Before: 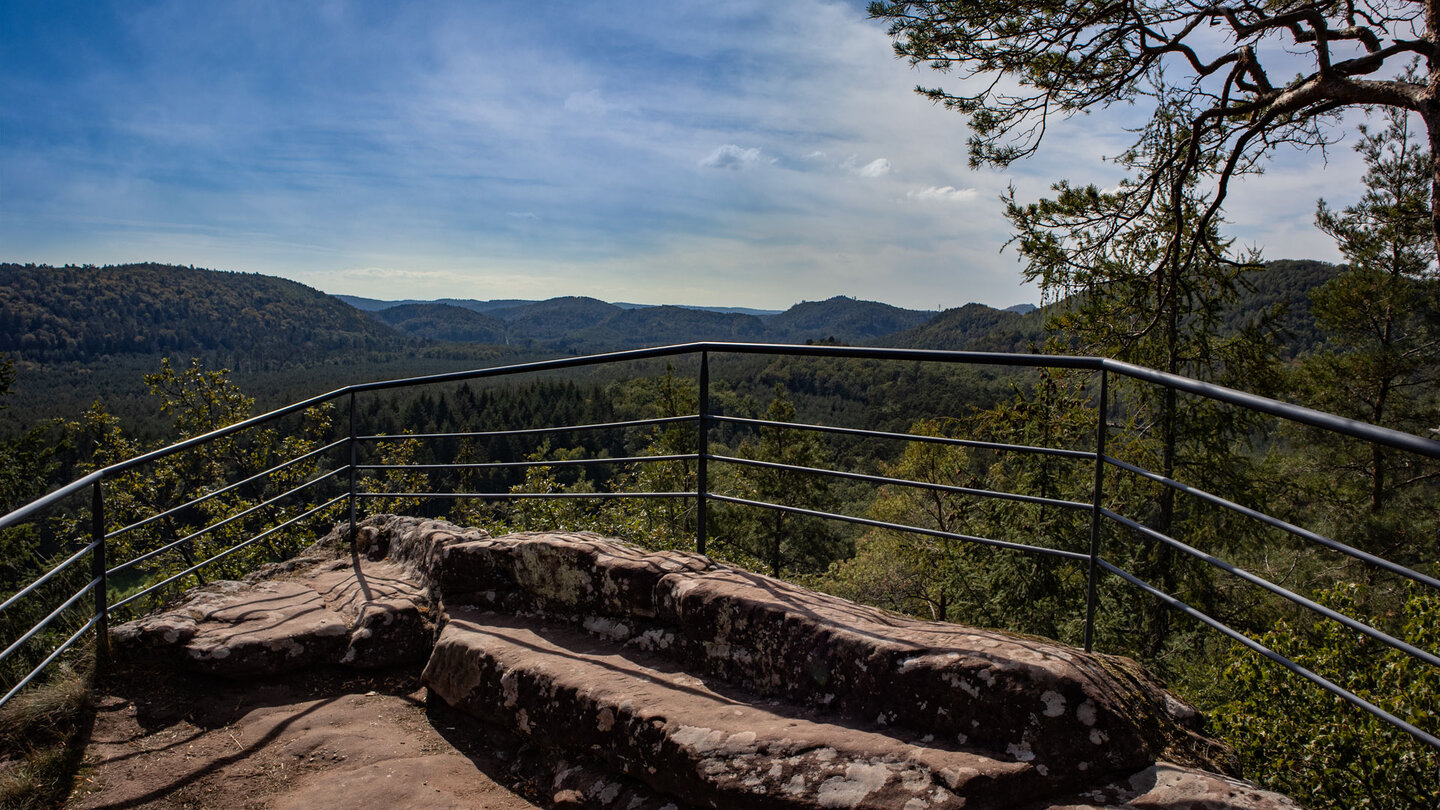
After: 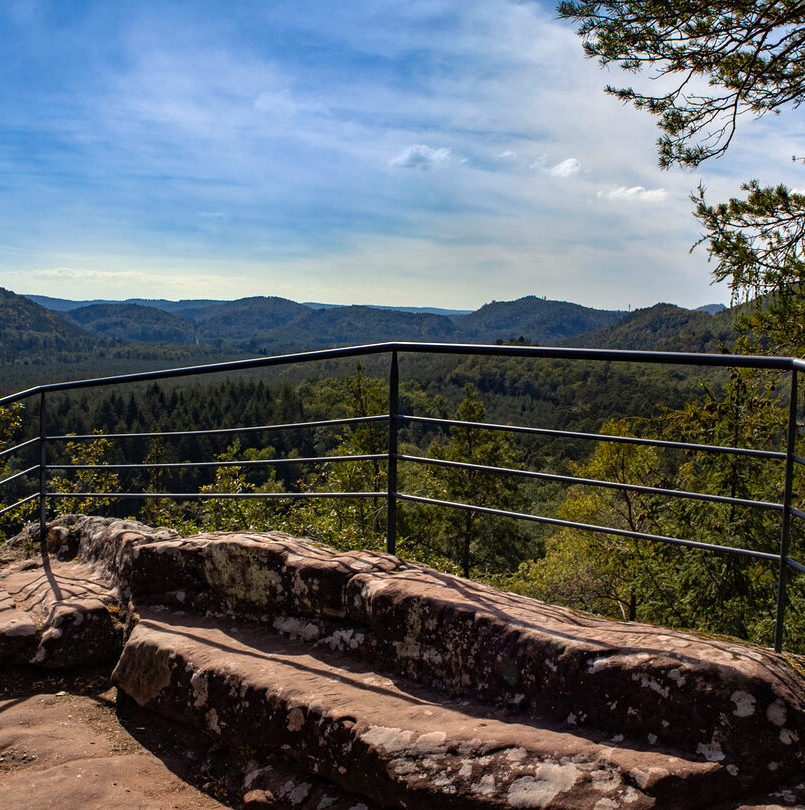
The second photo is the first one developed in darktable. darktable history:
crop: left 21.539%, right 22.552%
color balance rgb: shadows fall-off 101.981%, perceptual saturation grading › global saturation 19.298%, perceptual brilliance grading › global brilliance 10.392%, mask middle-gray fulcrum 22.462%, global vibrance 15.138%
